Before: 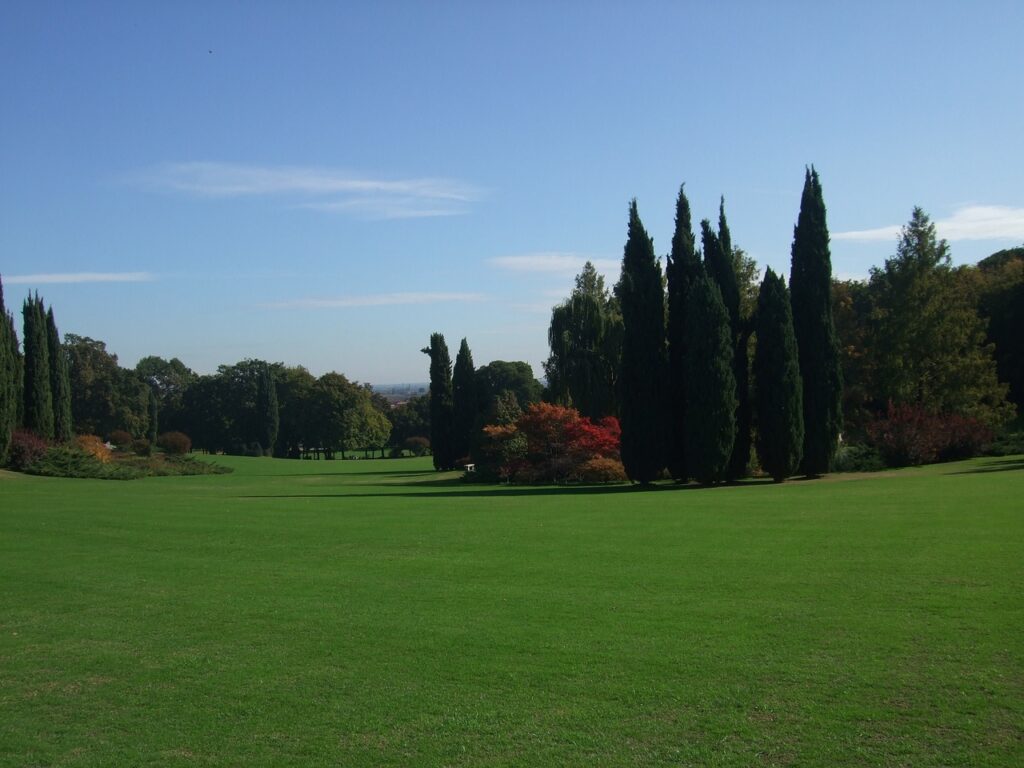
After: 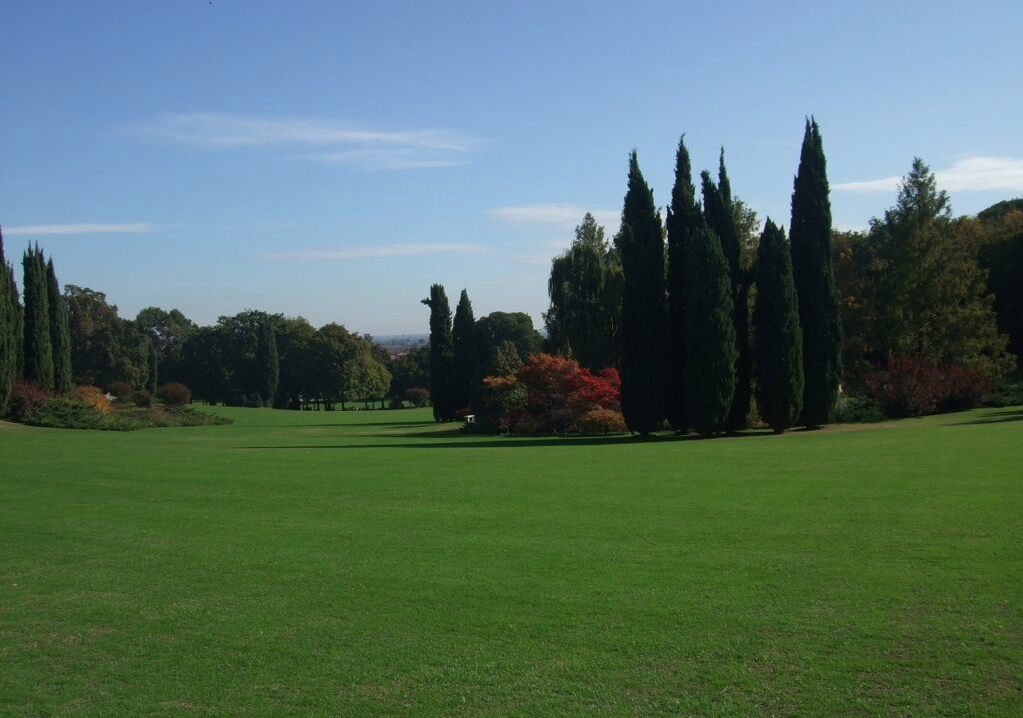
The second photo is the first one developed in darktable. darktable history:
contrast brightness saturation: saturation -0.039
crop and rotate: top 6.497%
